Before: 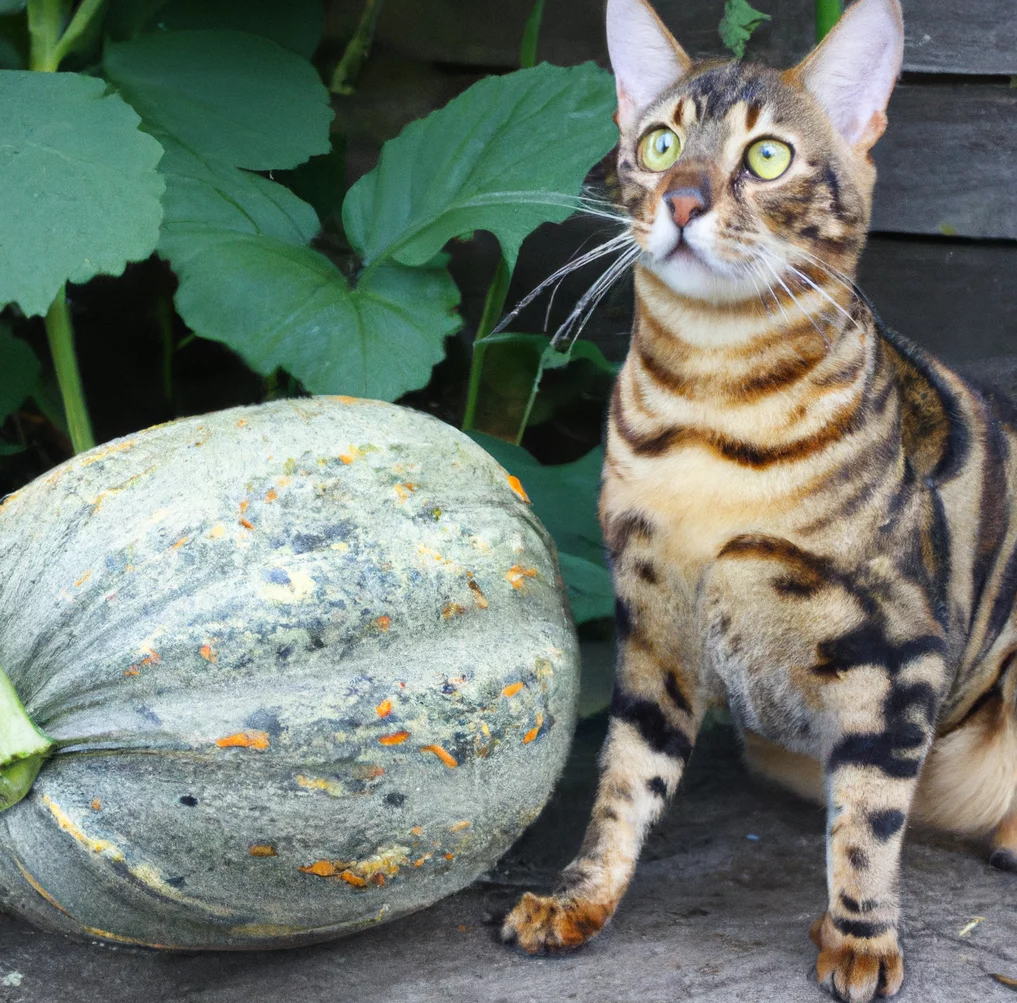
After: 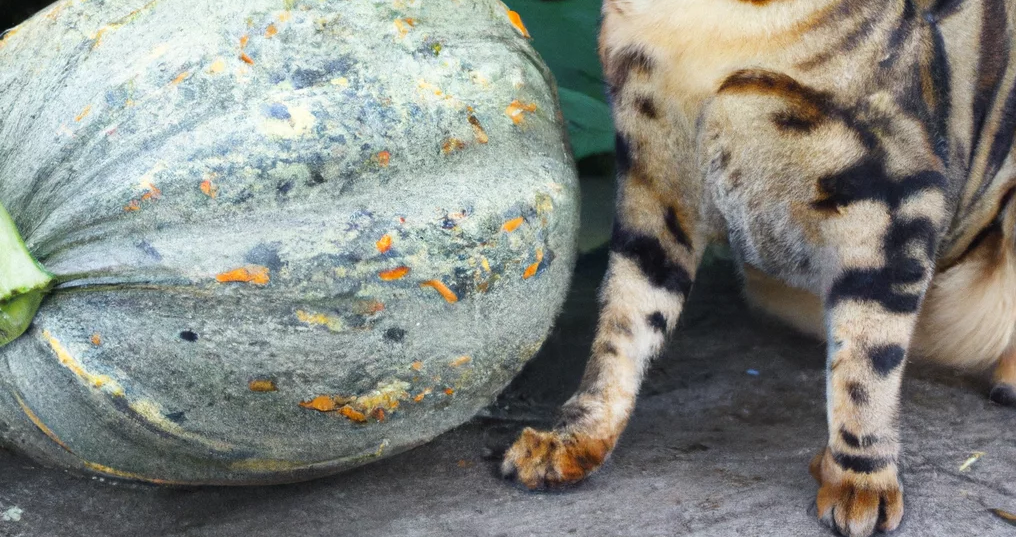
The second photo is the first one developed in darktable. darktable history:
crop and rotate: top 46.418%, right 0.053%
